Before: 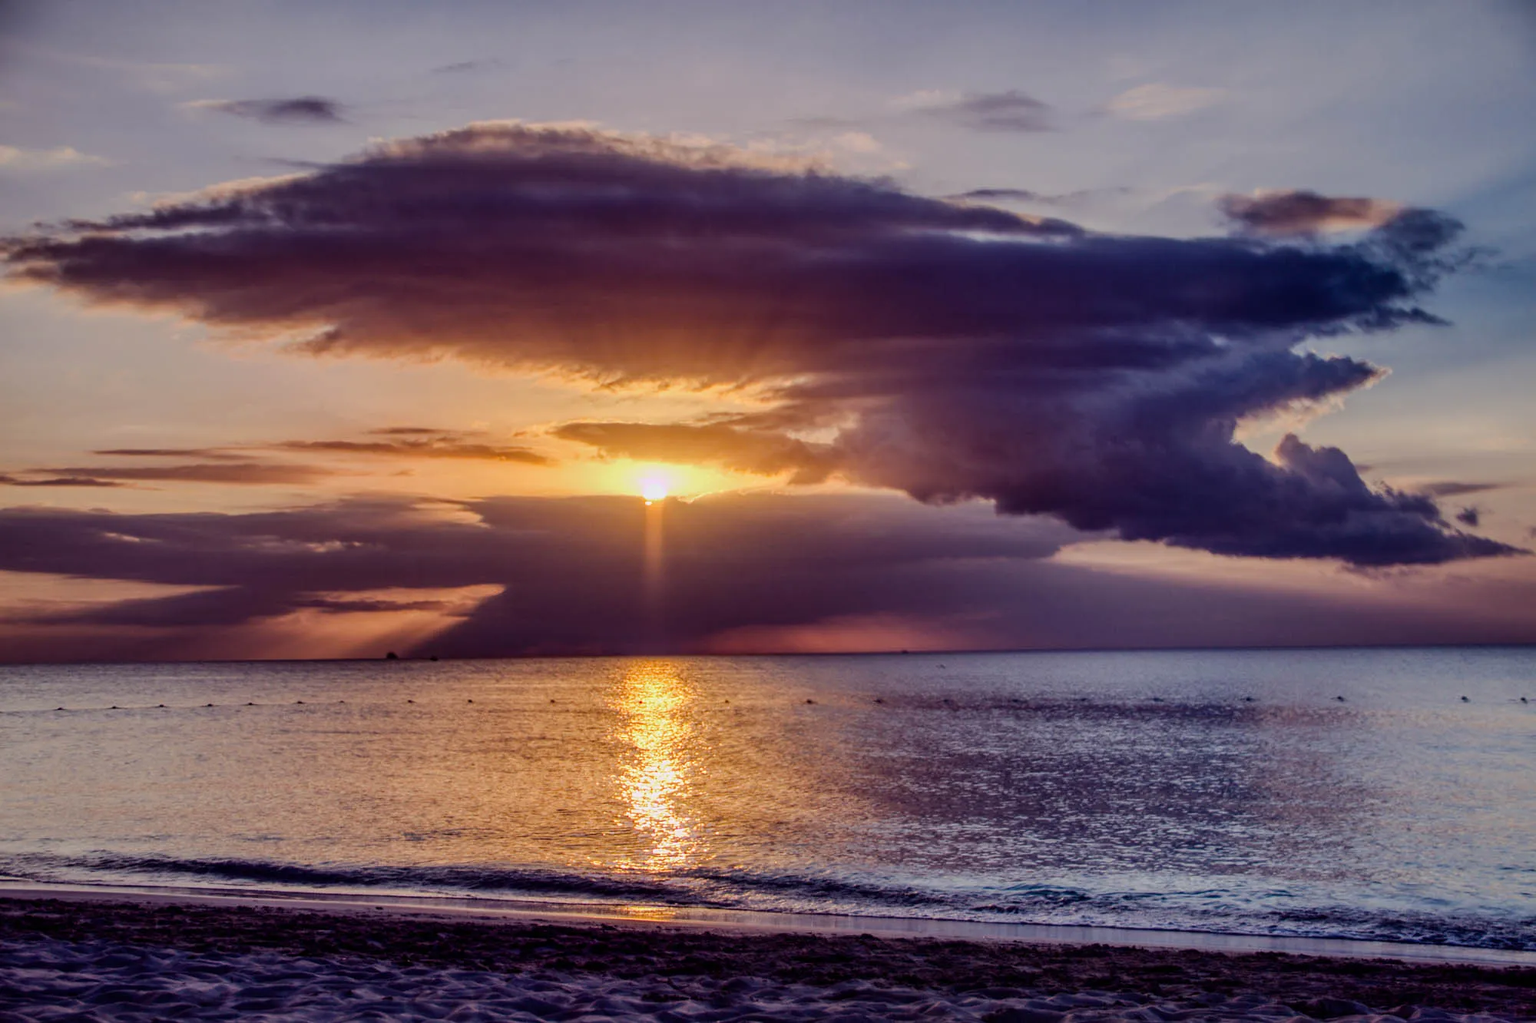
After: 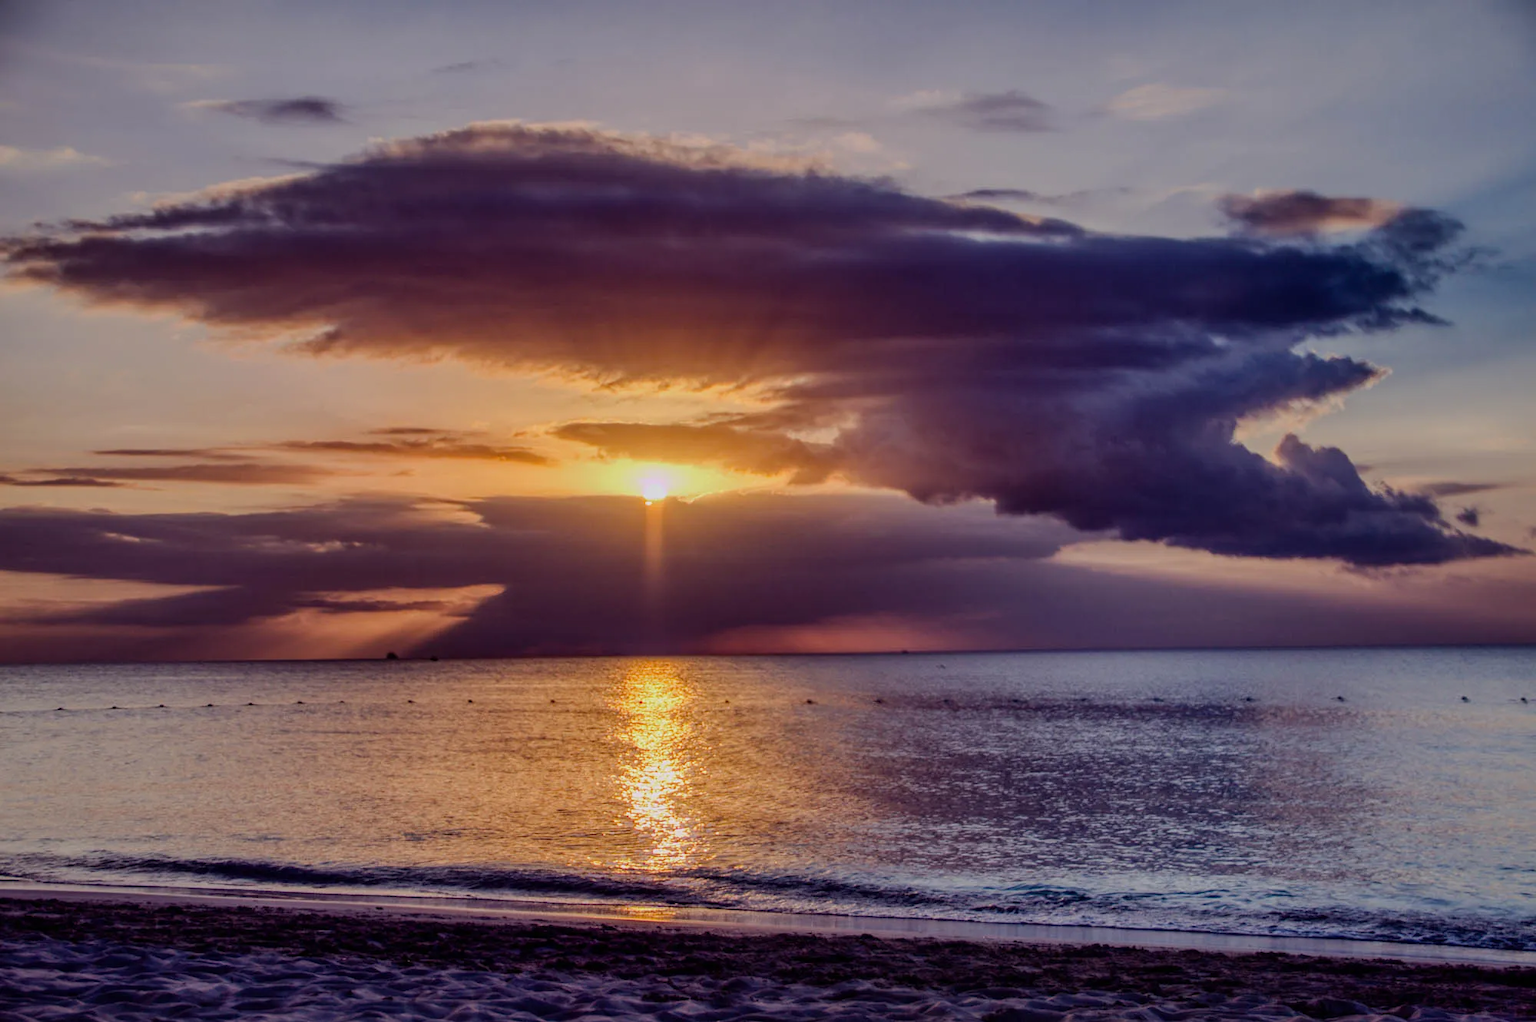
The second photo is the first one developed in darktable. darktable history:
shadows and highlights: shadows 25, white point adjustment -3, highlights -30
exposure: exposure -0.072 EV, compensate highlight preservation false
